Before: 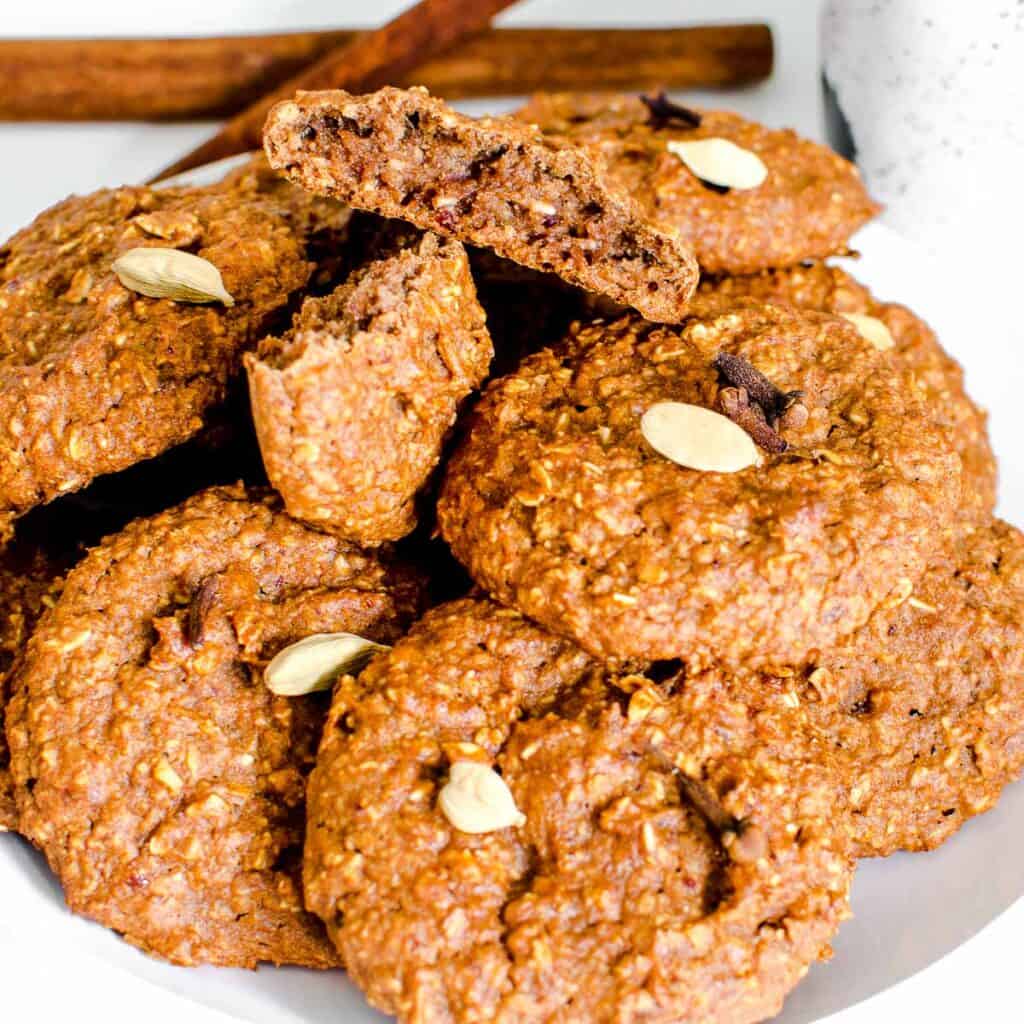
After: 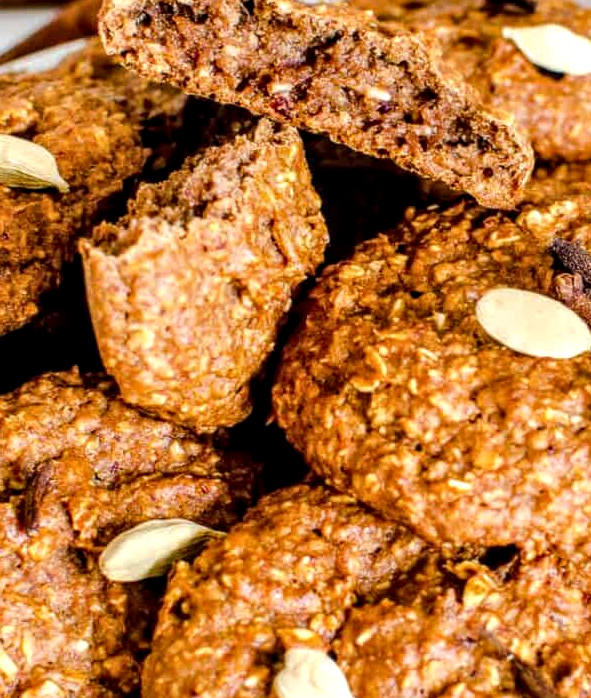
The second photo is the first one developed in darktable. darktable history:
local contrast: detail 142%
crop: left 16.202%, top 11.208%, right 26.045%, bottom 20.557%
